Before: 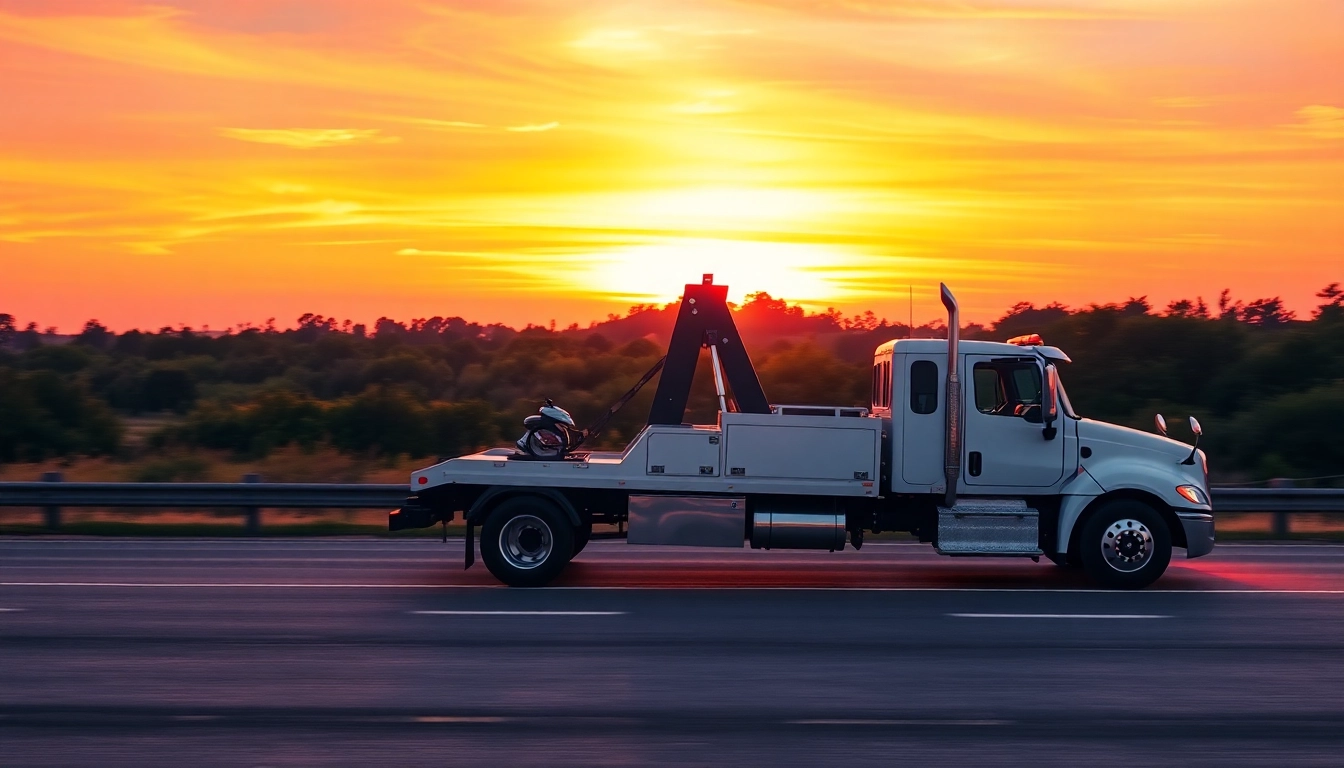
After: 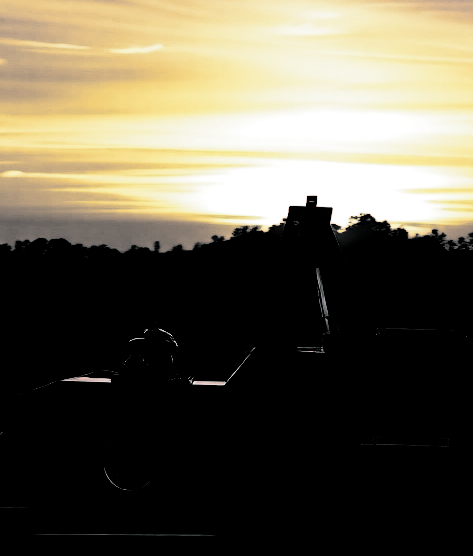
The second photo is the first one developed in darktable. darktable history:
contrast brightness saturation: contrast 0.57, brightness 0.57, saturation -0.34
split-toning: shadows › hue 190.8°, shadows › saturation 0.05, highlights › hue 54°, highlights › saturation 0.05, compress 0%
levels: levels [0.721, 0.937, 0.997]
crop and rotate: left 29.476%, top 10.214%, right 35.32%, bottom 17.333%
